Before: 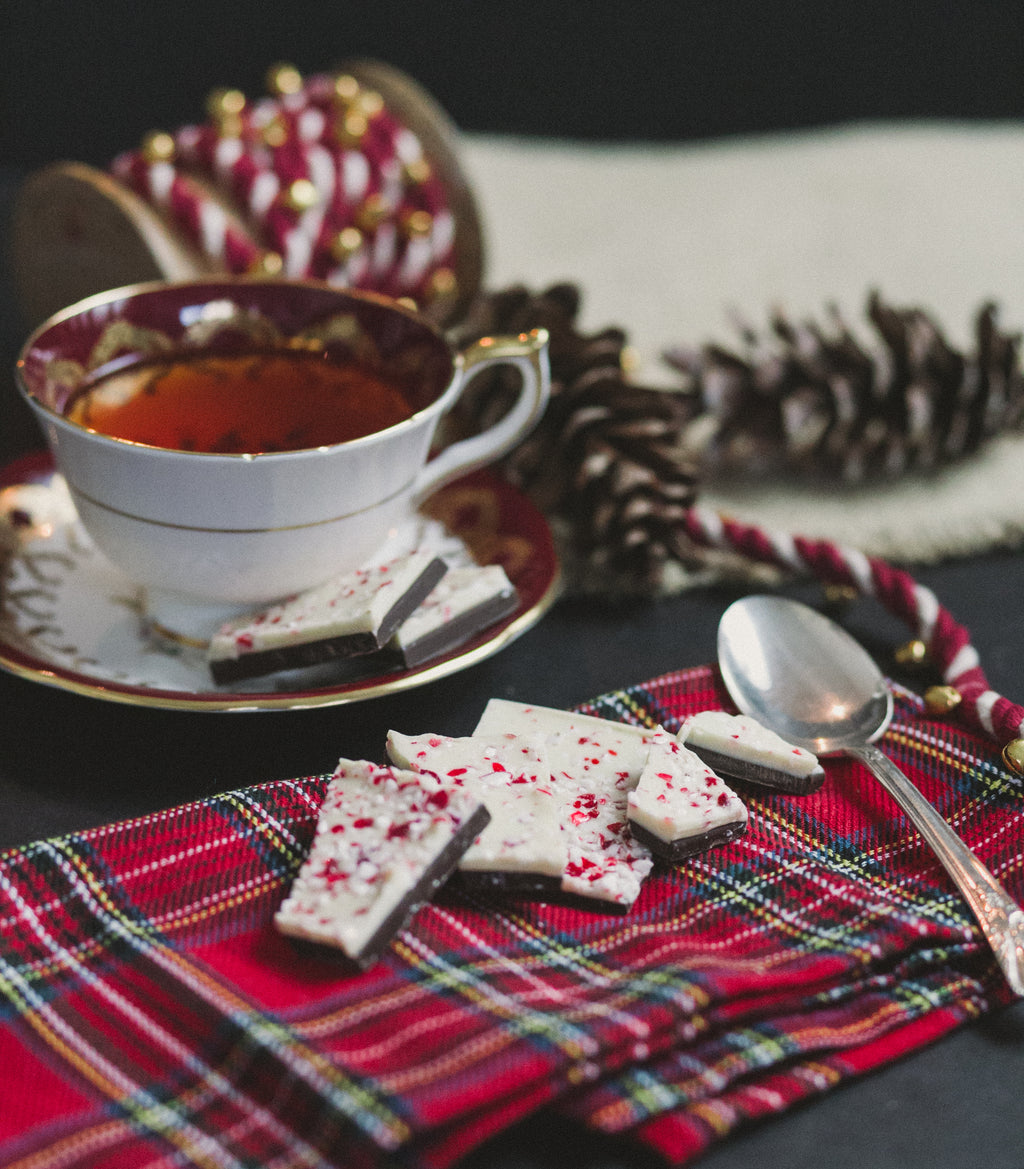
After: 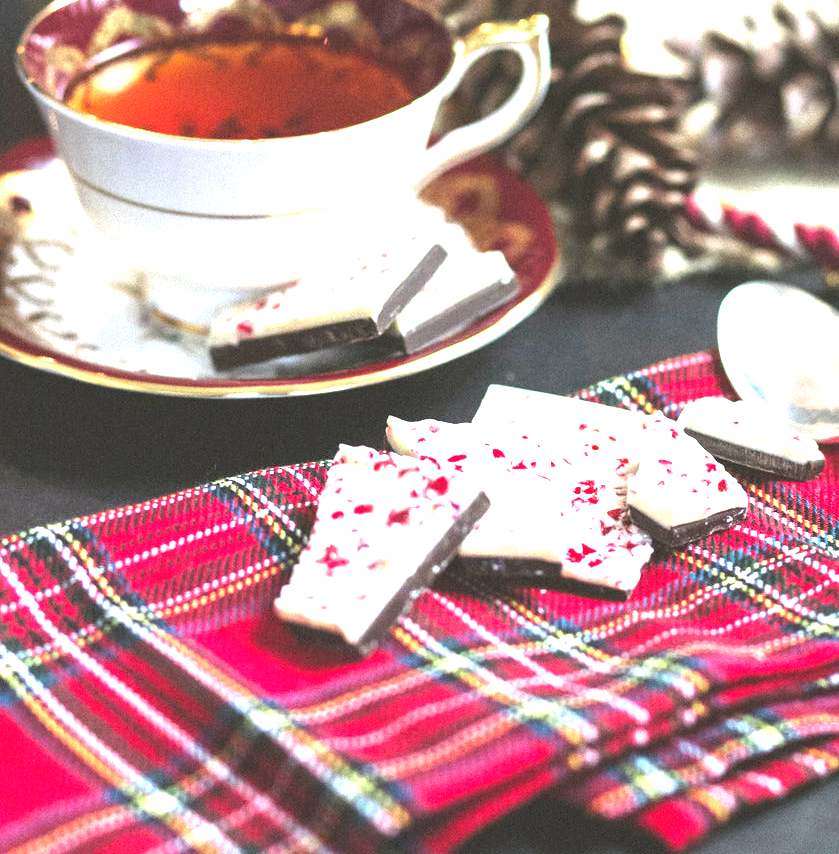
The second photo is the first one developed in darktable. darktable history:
exposure: black level correction 0, exposure 1.963 EV, compensate highlight preservation false
crop: top 26.92%, right 18.026%
